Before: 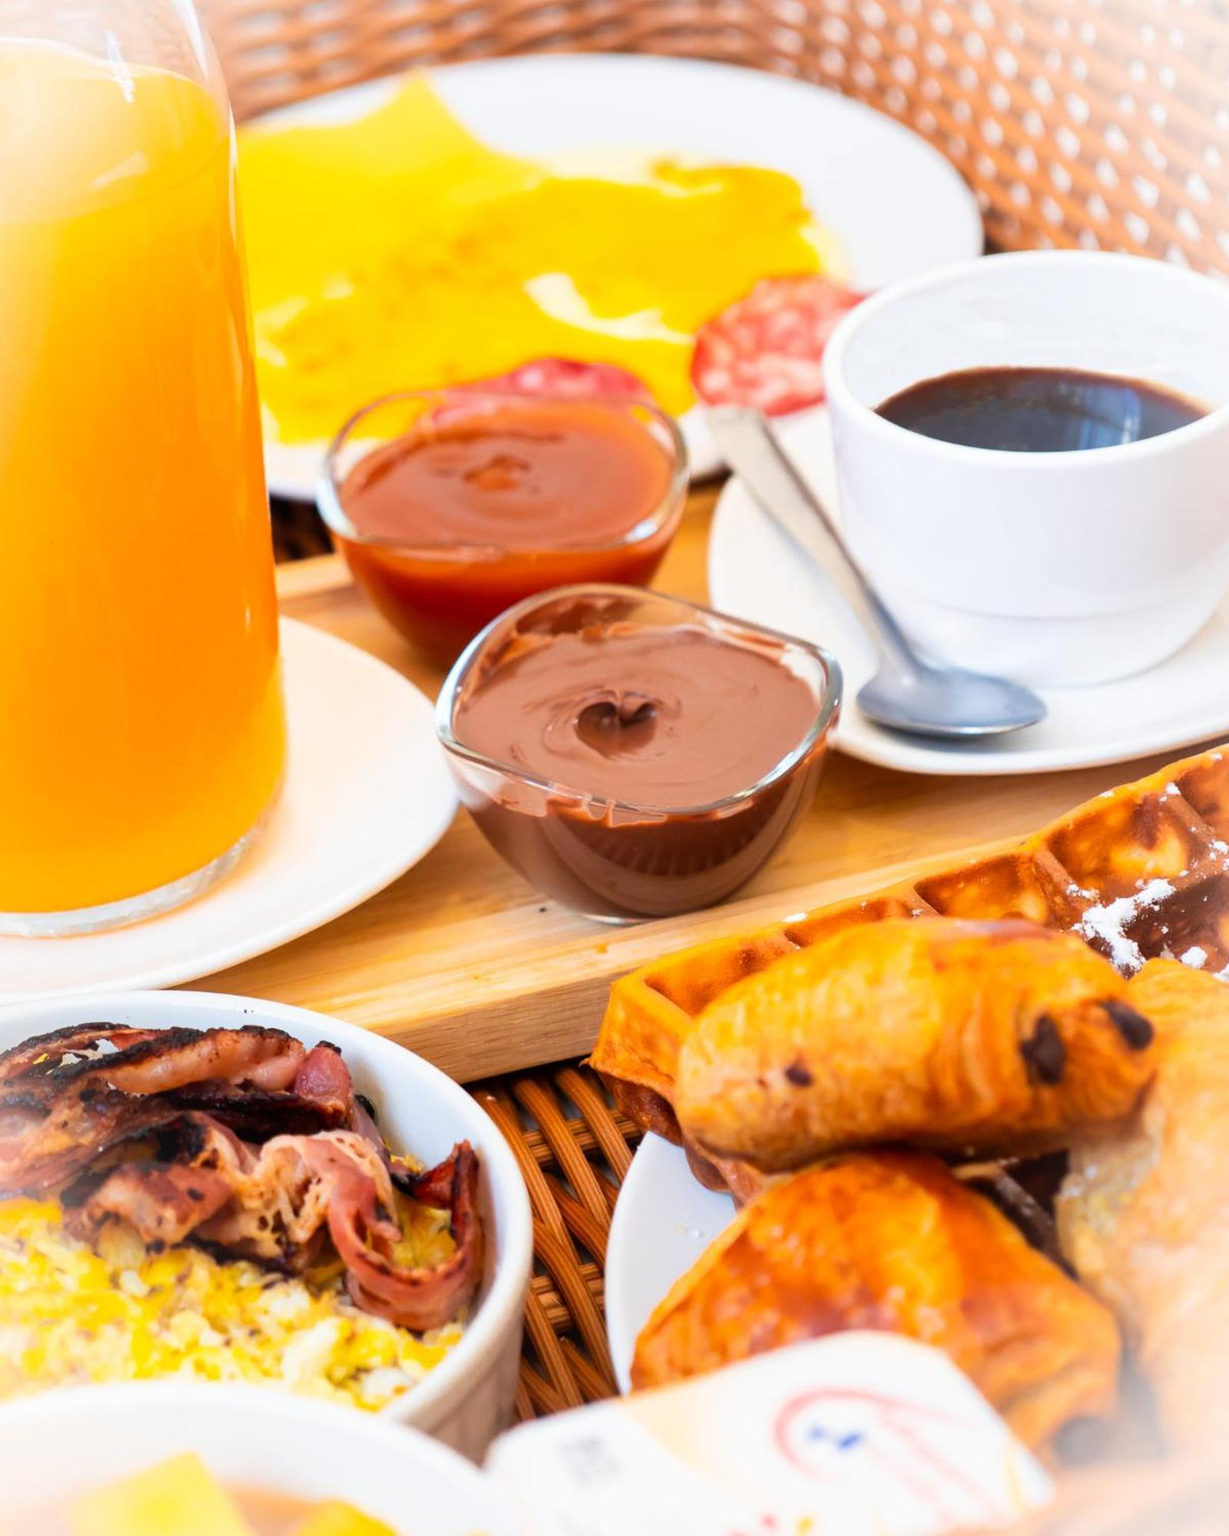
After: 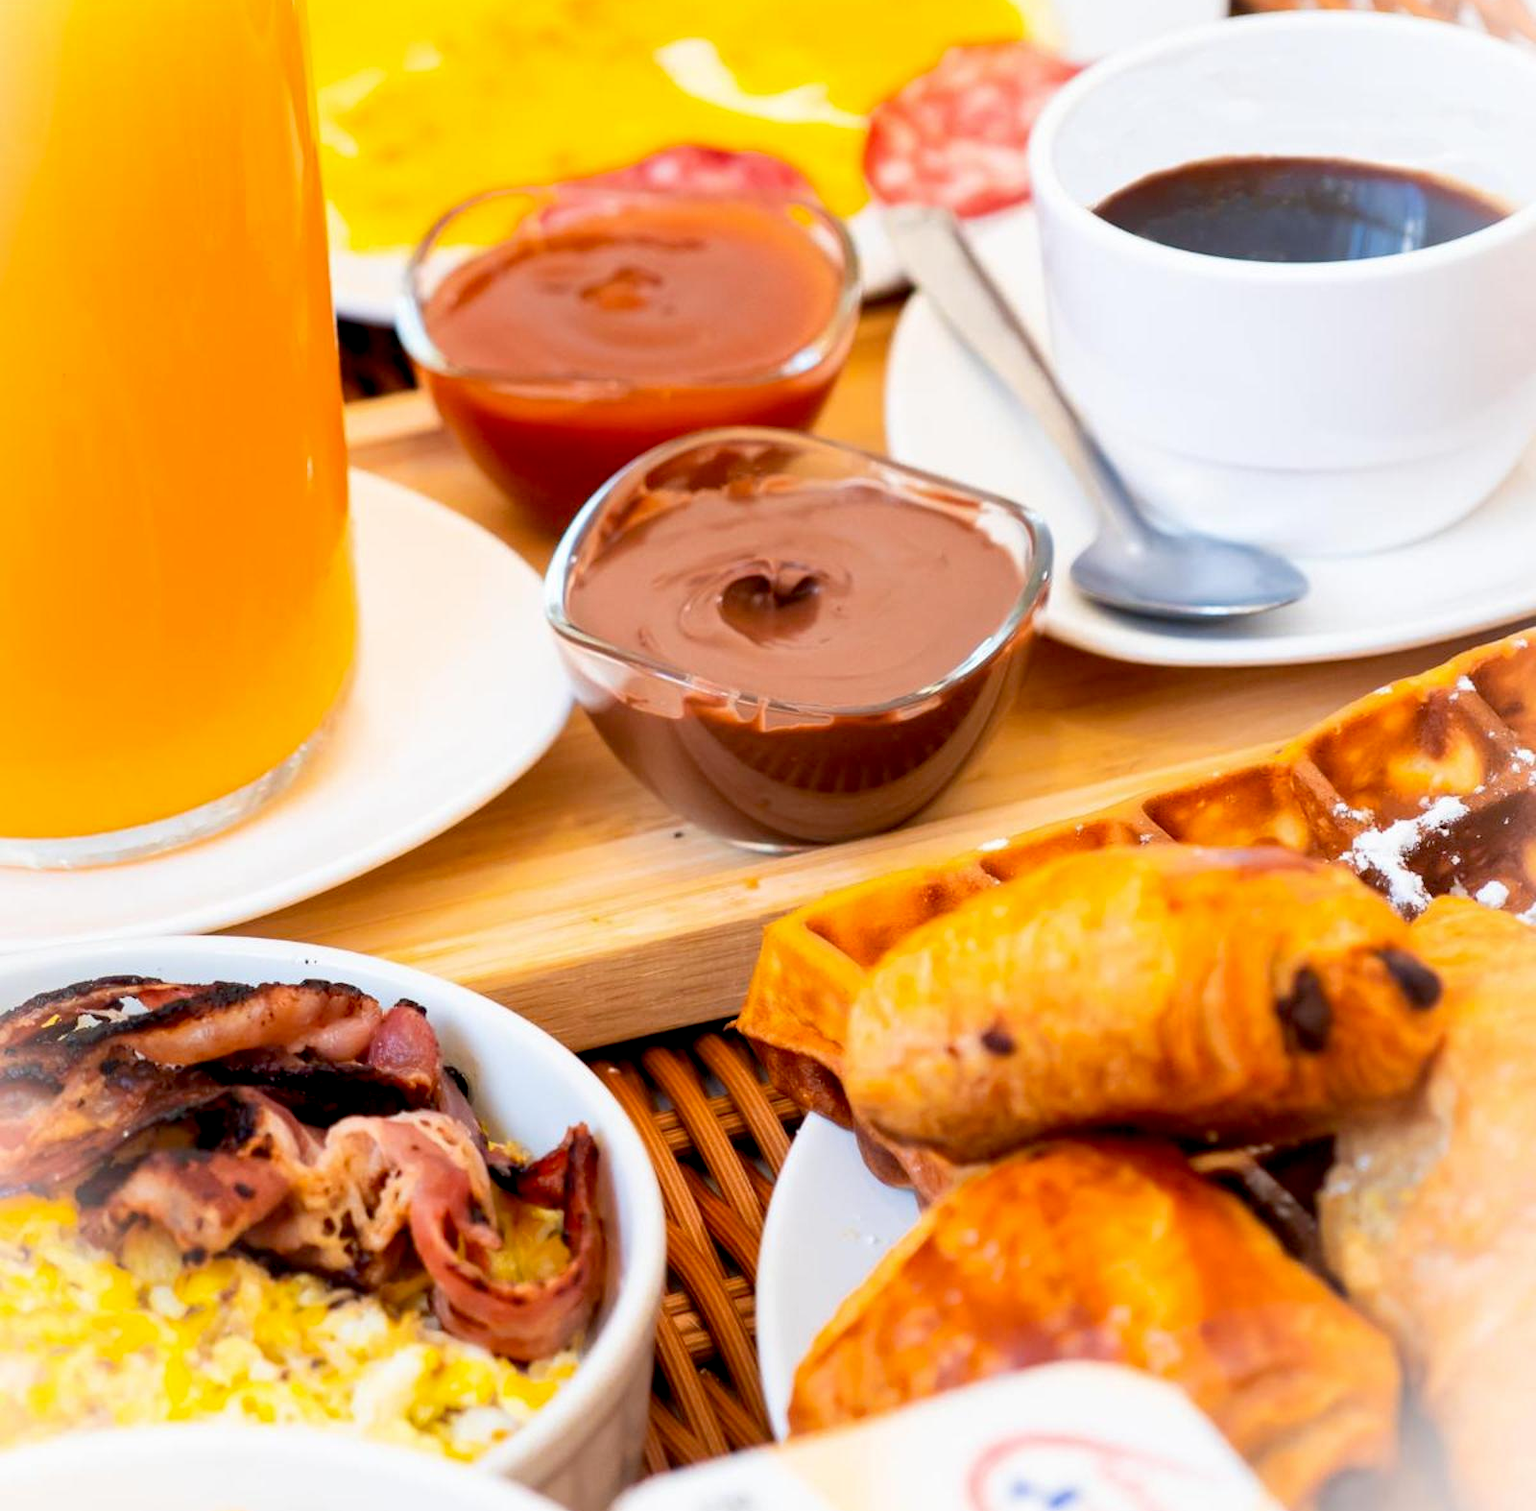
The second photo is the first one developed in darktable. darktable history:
exposure: black level correction 0.009, compensate highlight preservation false
crop and rotate: top 15.774%, bottom 5.506%
